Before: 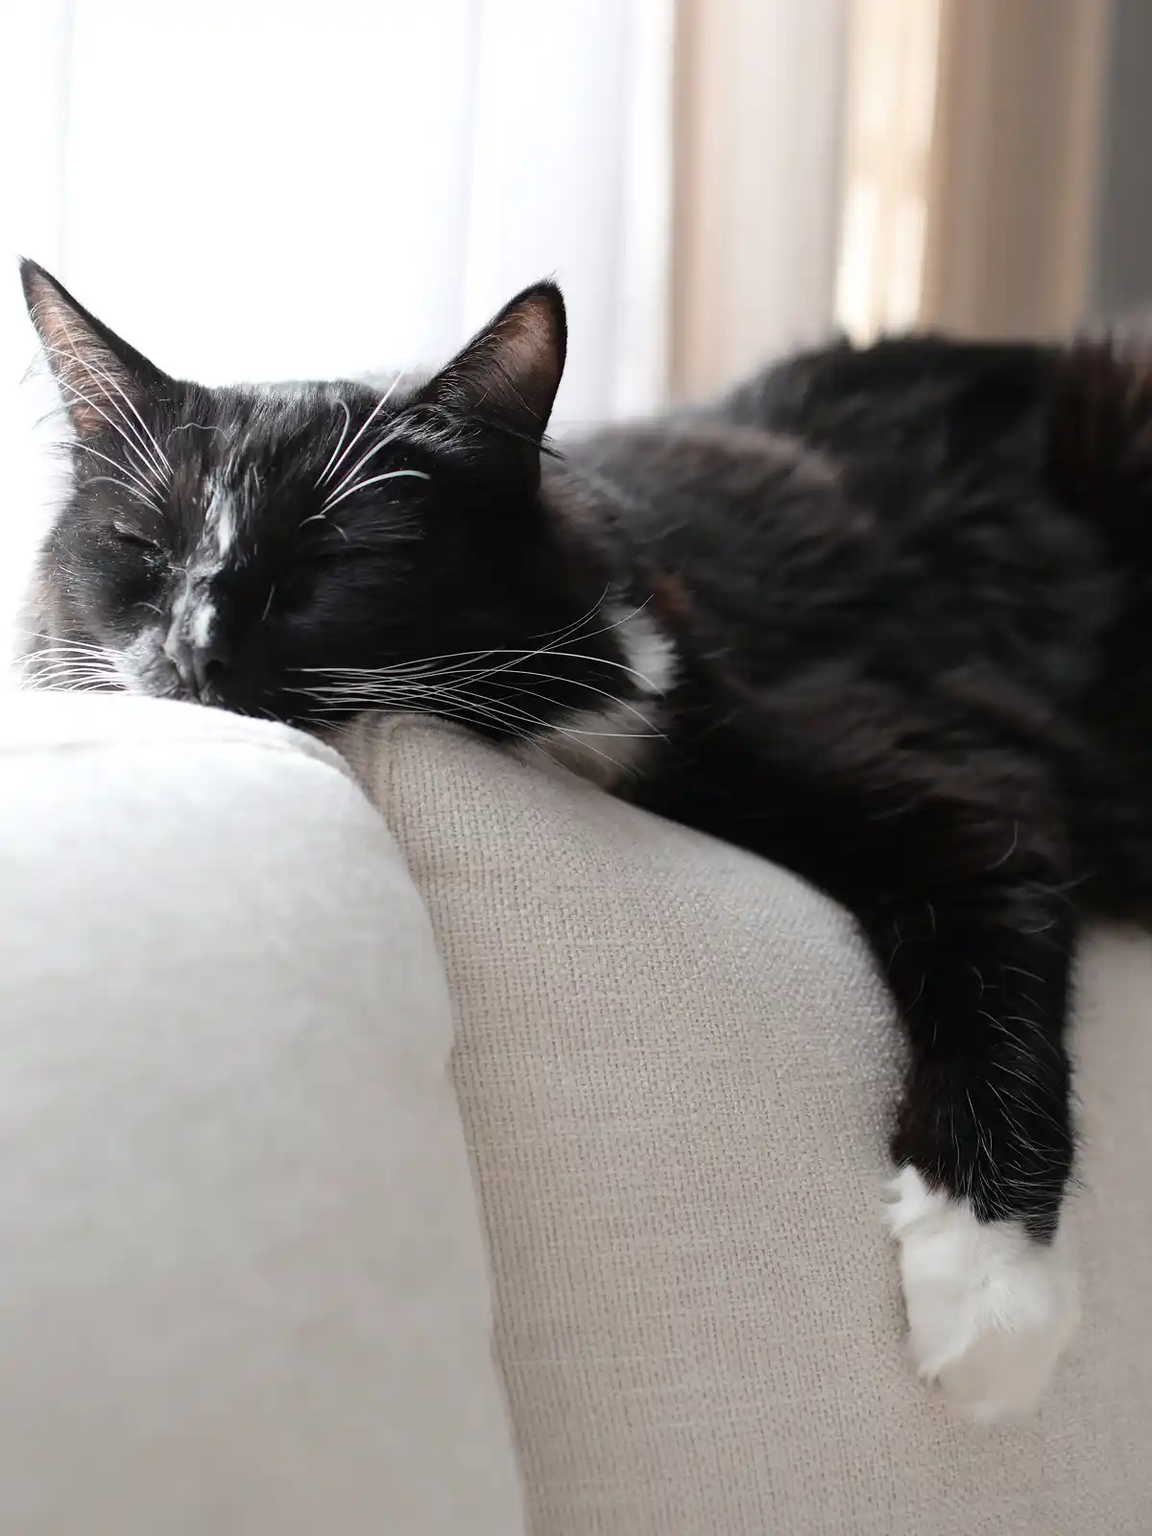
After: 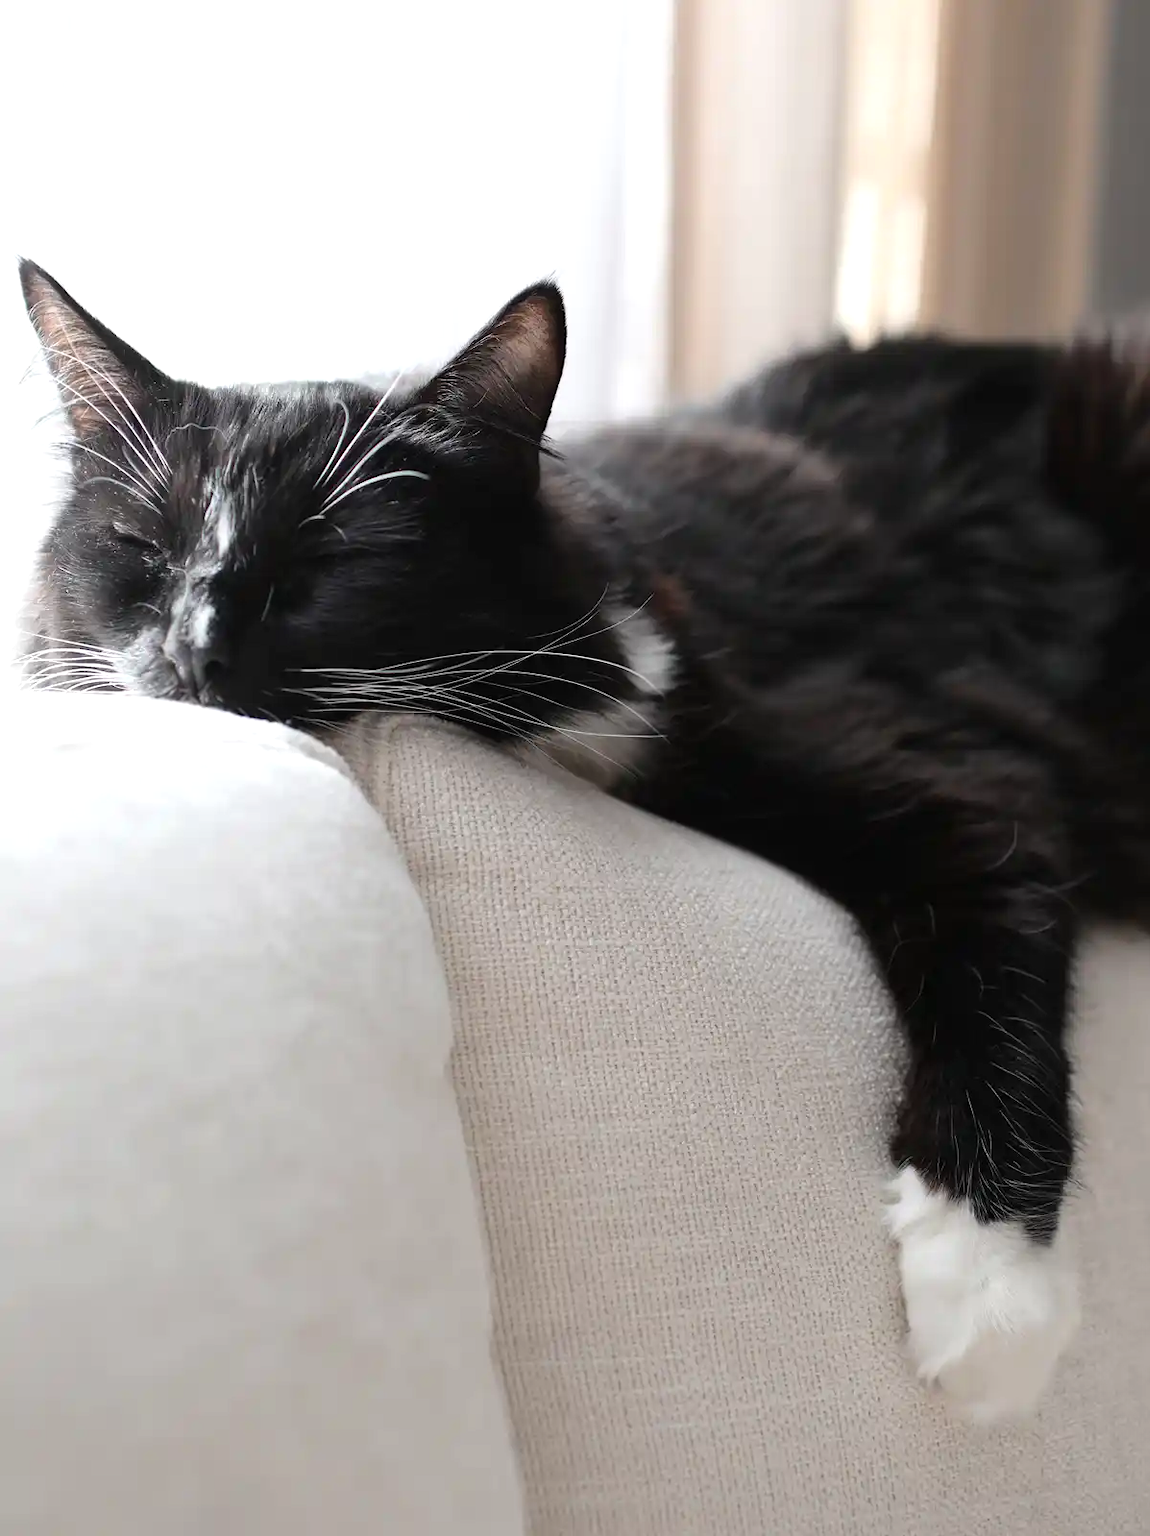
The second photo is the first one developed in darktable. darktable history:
crop and rotate: left 0.126%
exposure: exposure 0.161 EV, compensate highlight preservation false
